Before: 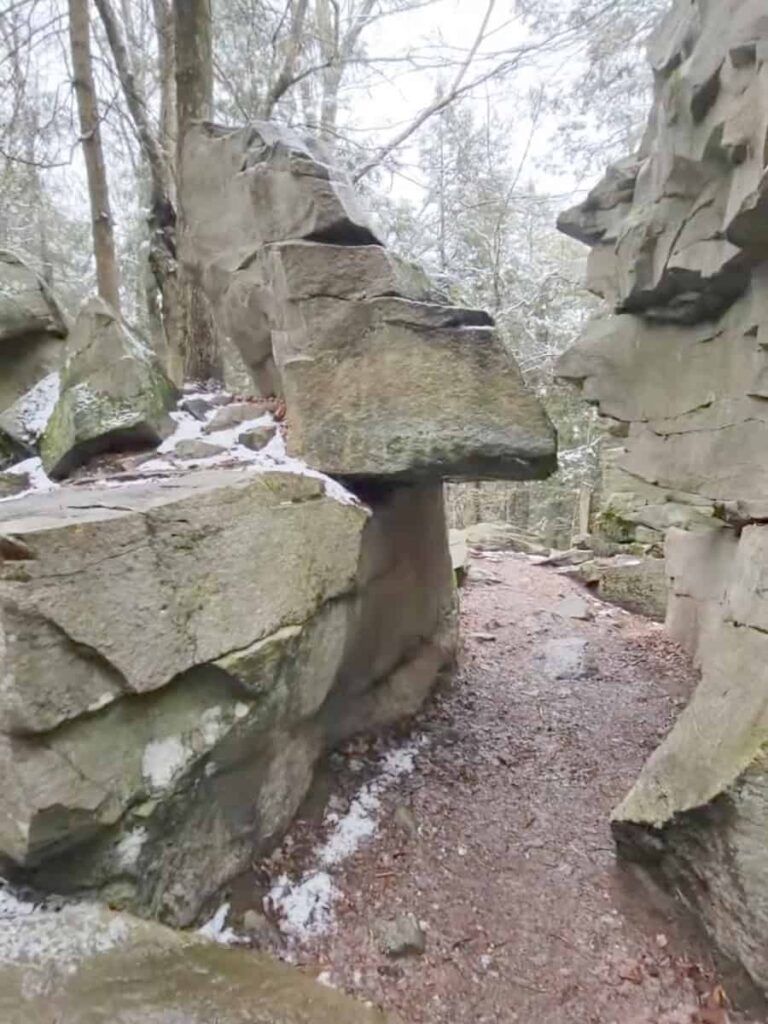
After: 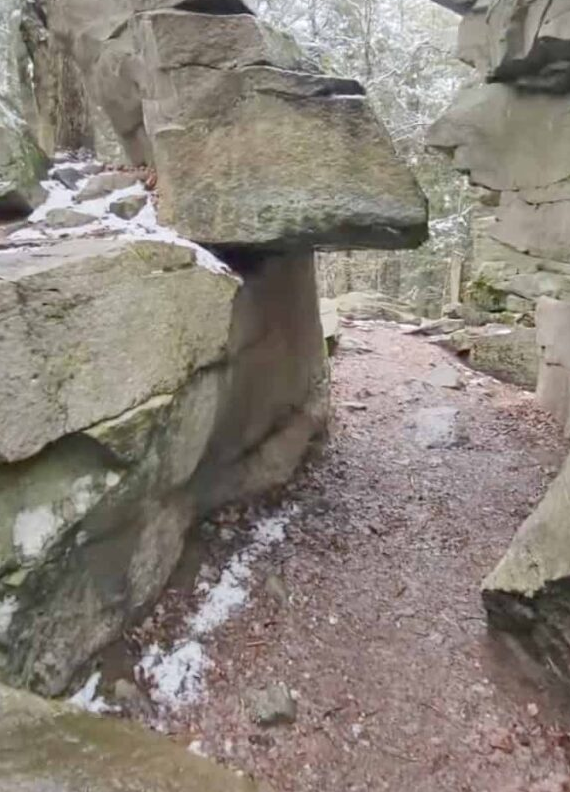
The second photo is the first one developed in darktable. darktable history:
crop: left 16.871%, top 22.576%, right 8.826%
